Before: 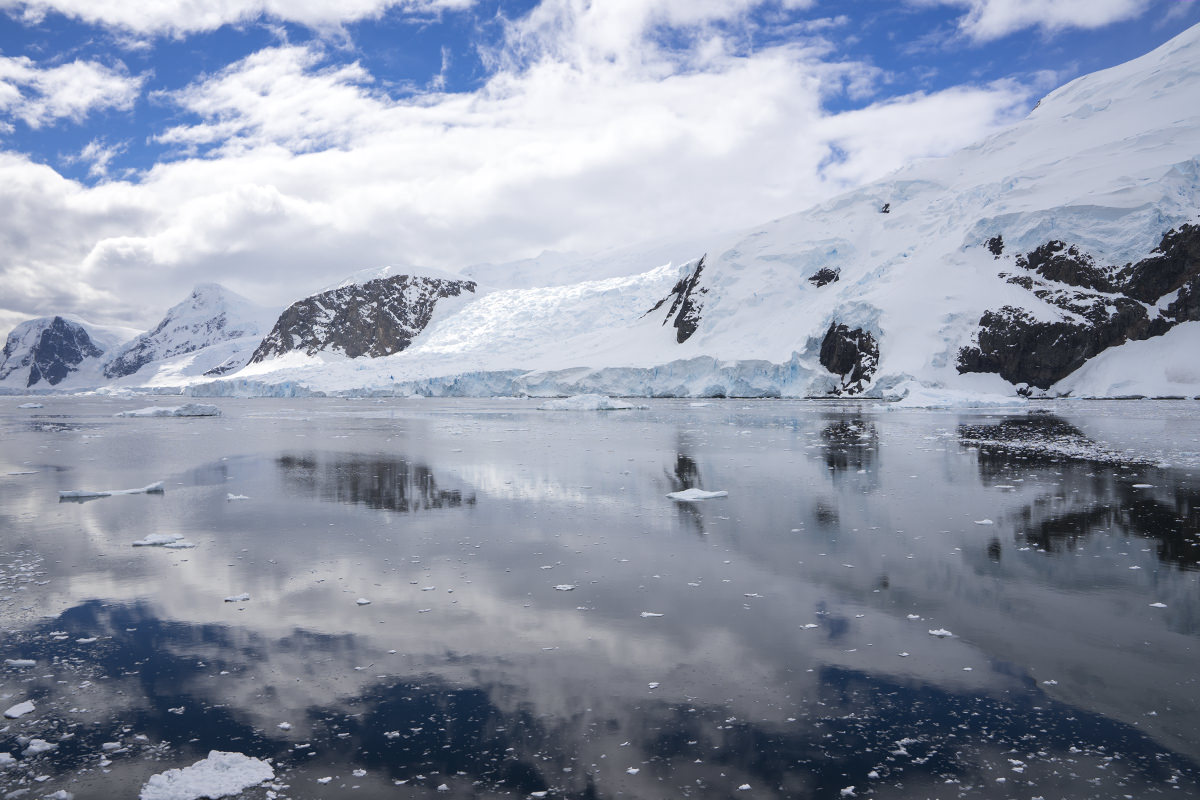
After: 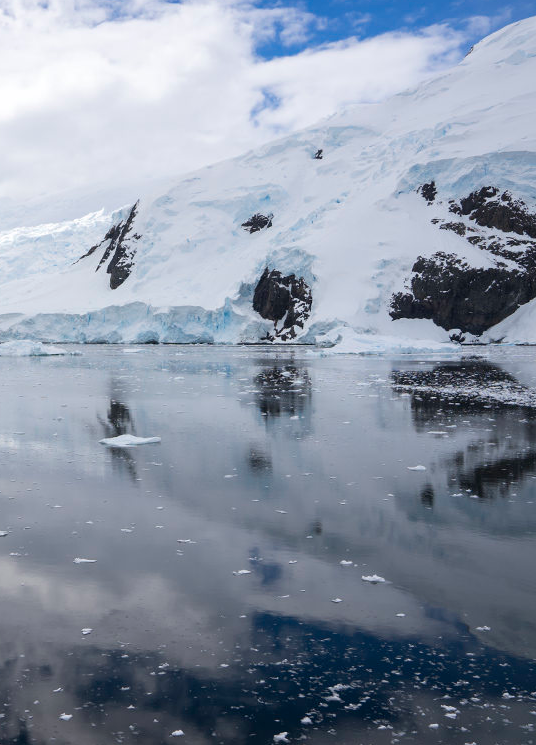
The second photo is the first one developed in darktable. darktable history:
crop: left 47.282%, top 6.827%, right 7.98%
